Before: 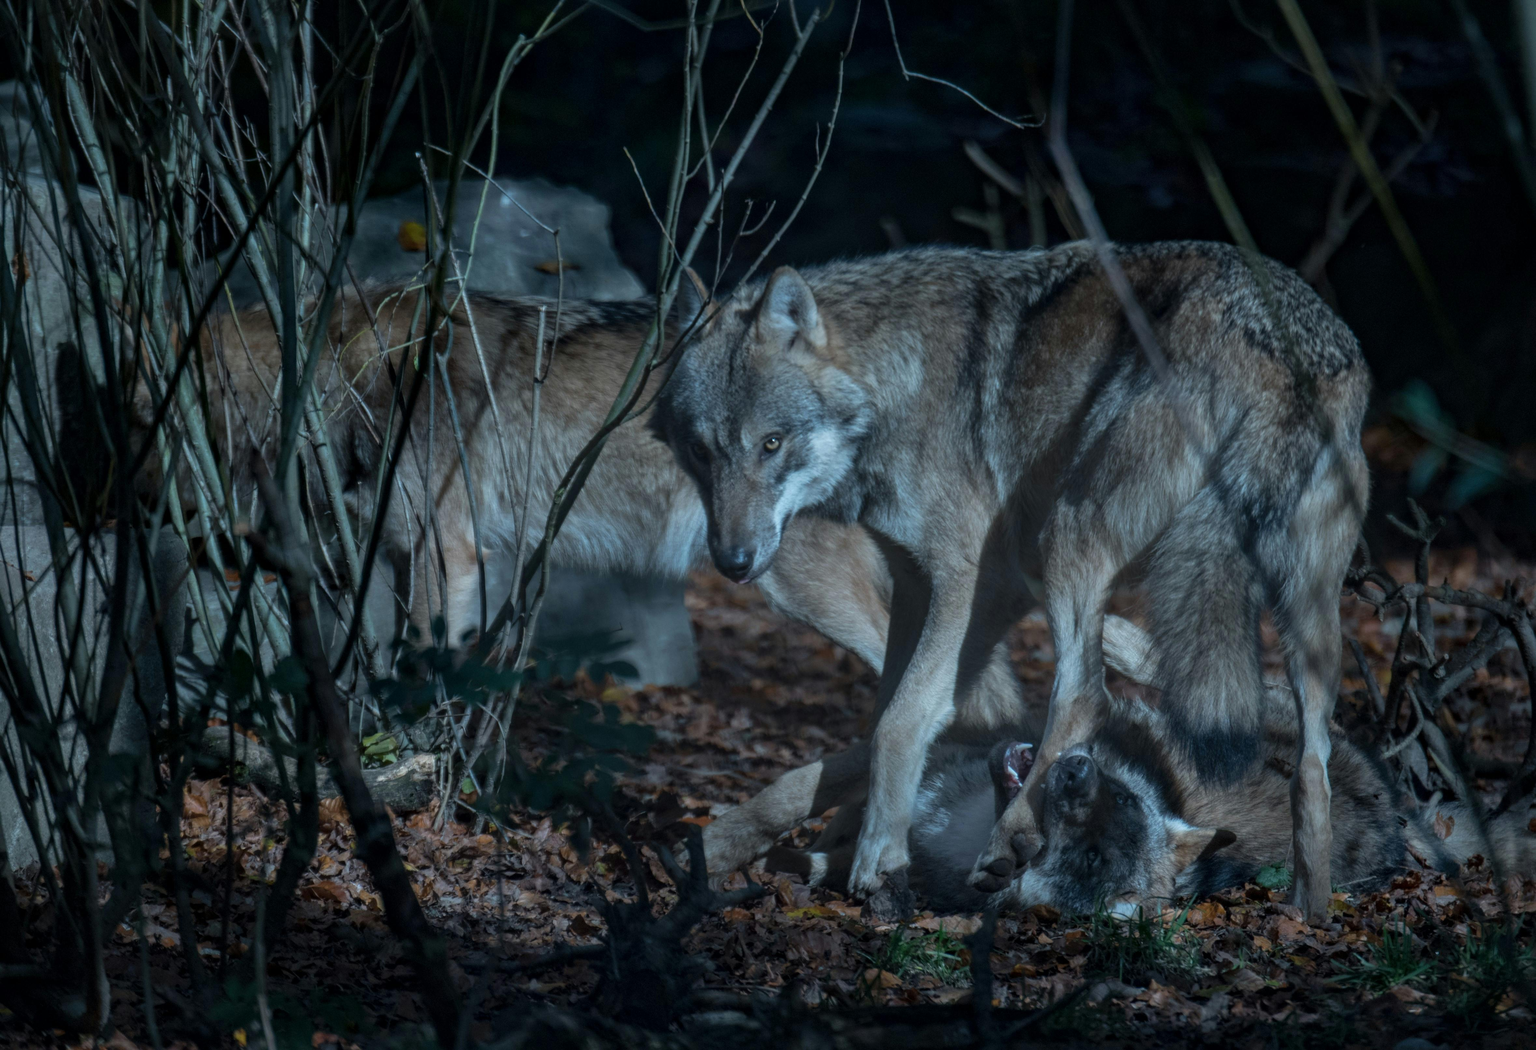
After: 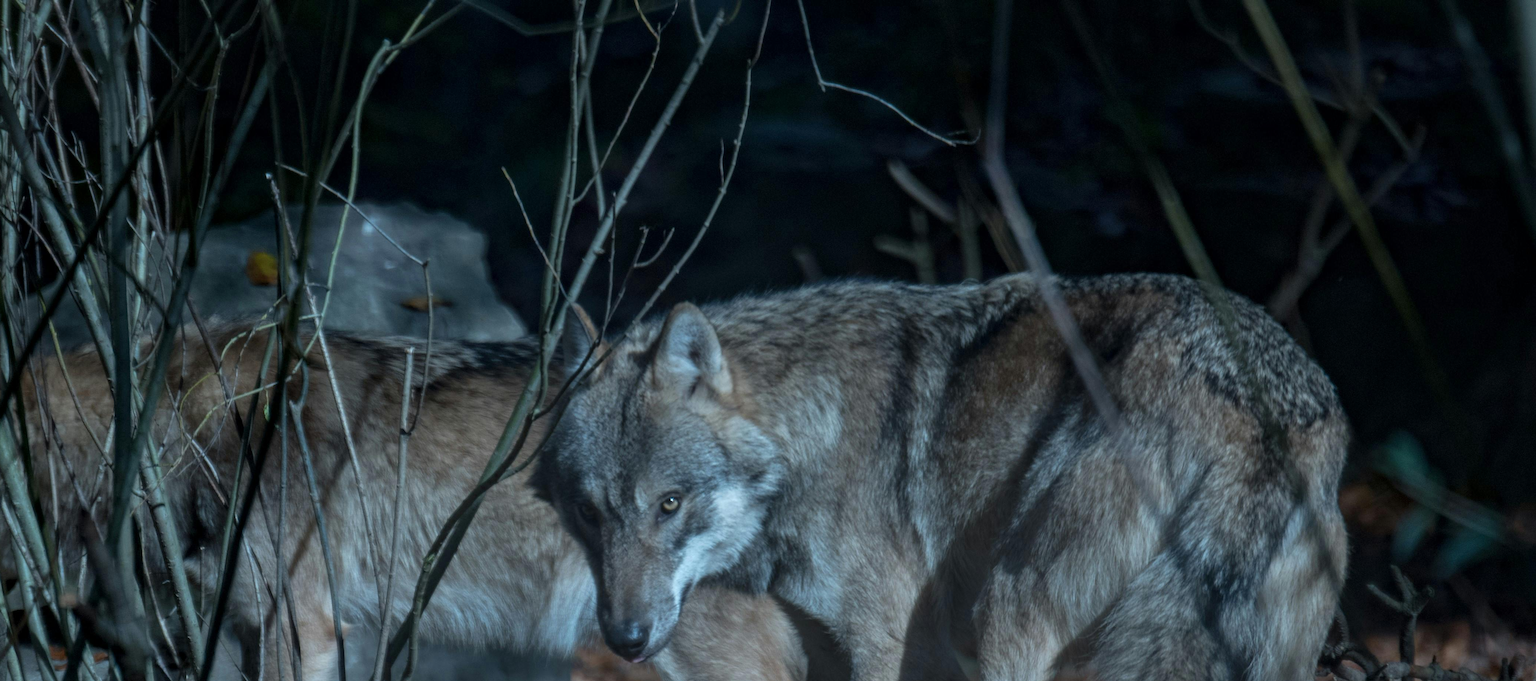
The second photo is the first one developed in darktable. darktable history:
exposure: exposure 0.2 EV, compensate highlight preservation false
crop and rotate: left 11.812%, bottom 42.776%
contrast brightness saturation: saturation -0.05
